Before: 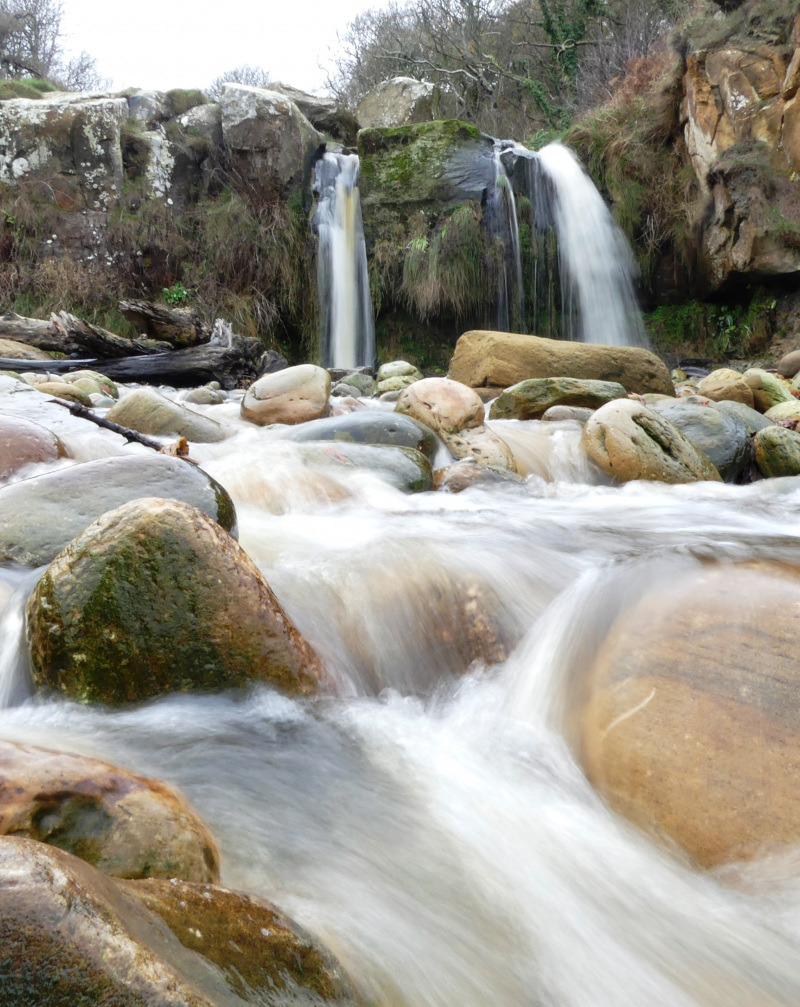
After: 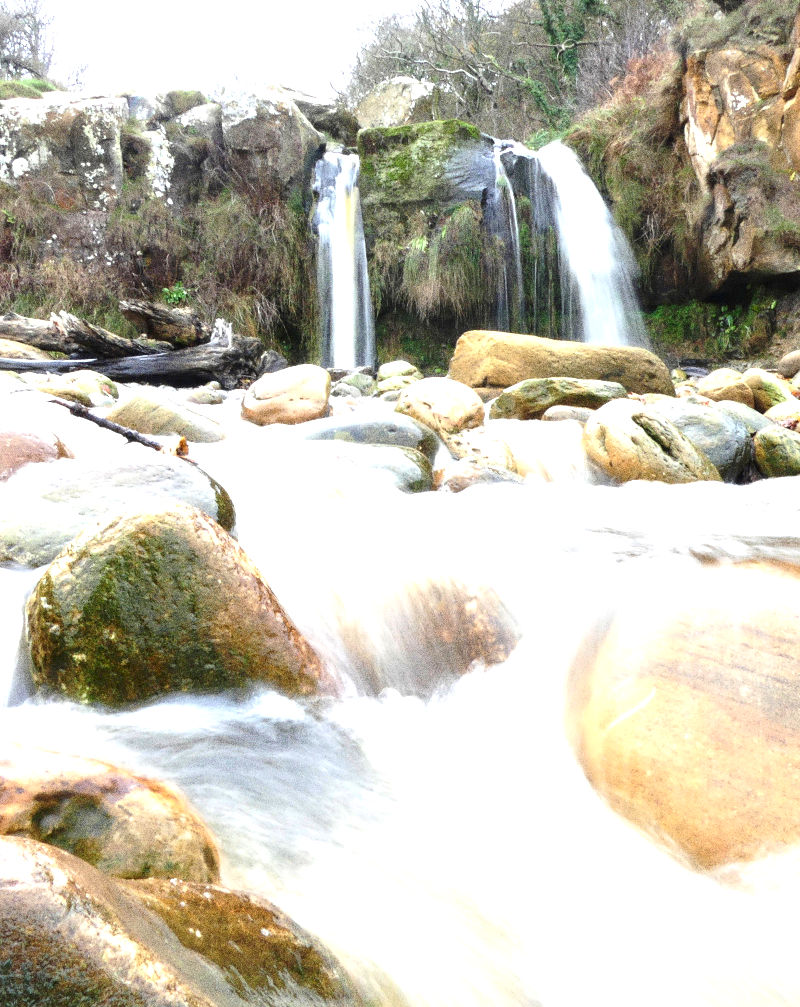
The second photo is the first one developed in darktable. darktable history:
exposure: exposure 1.223 EV, compensate highlight preservation false
grain: strength 49.07%
